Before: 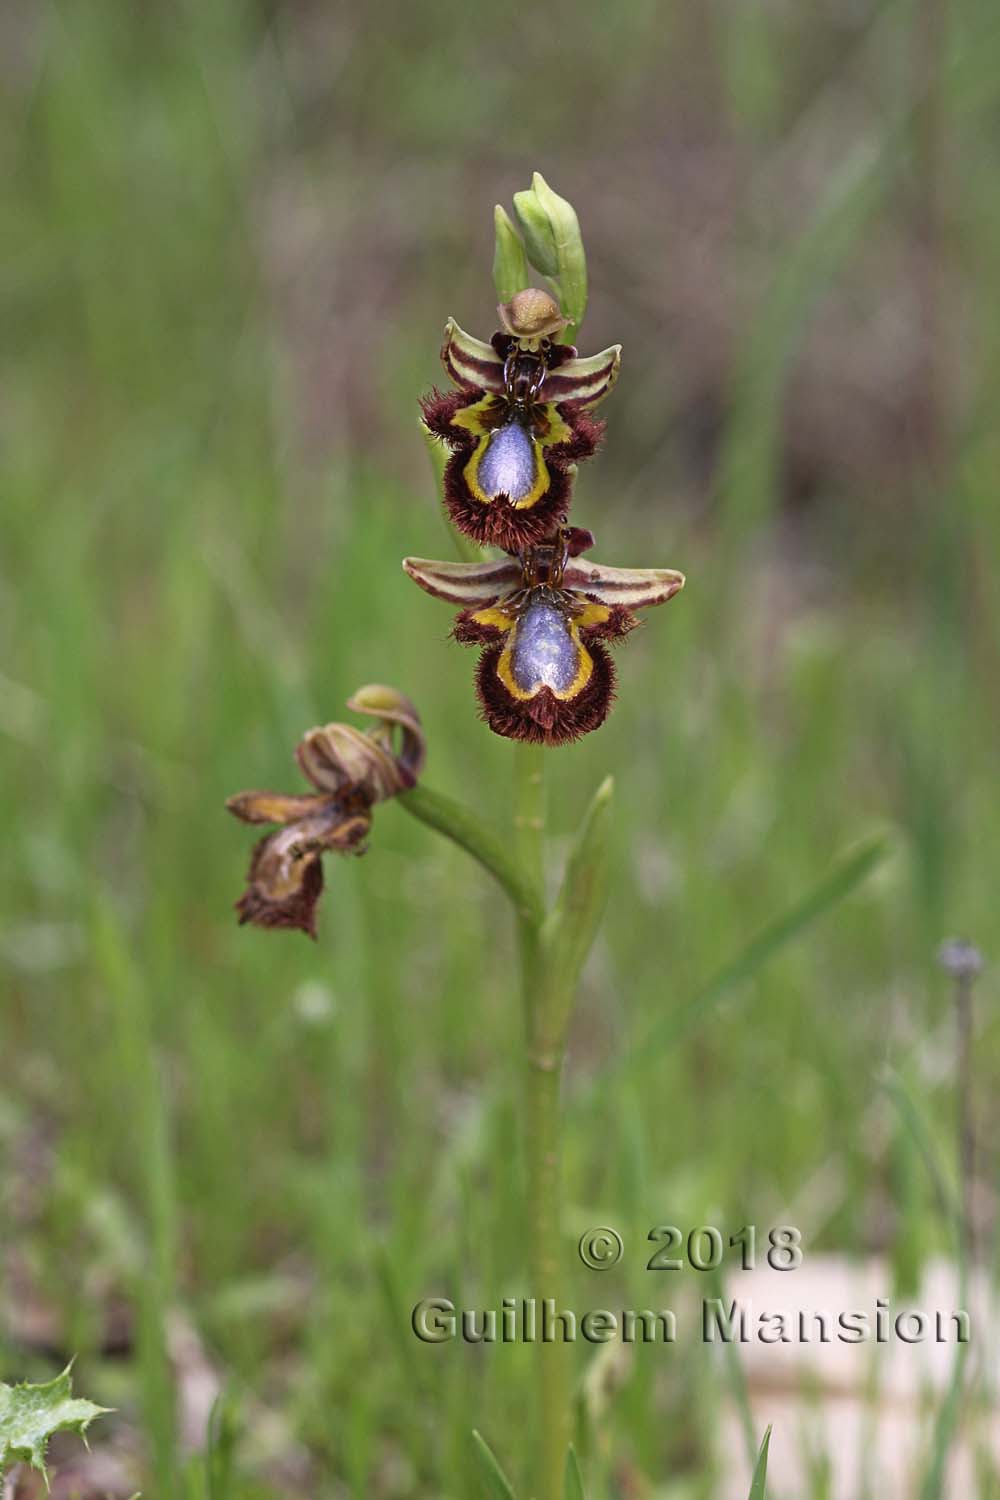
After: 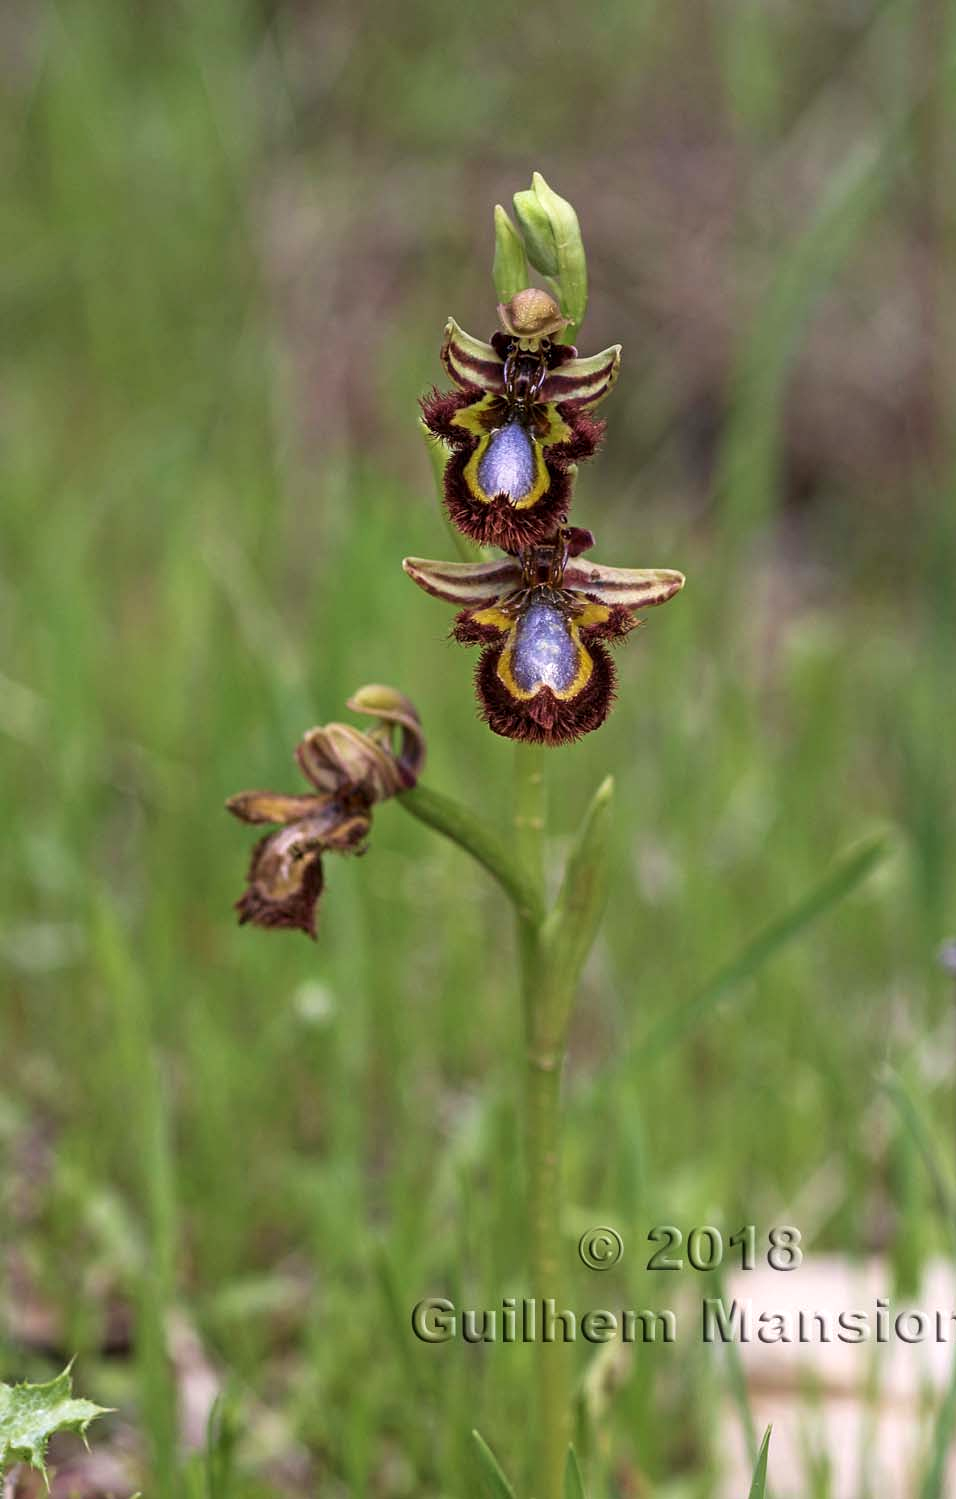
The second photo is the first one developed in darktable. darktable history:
crop: right 4.358%, bottom 0.034%
local contrast: on, module defaults
velvia: strength 21.52%
